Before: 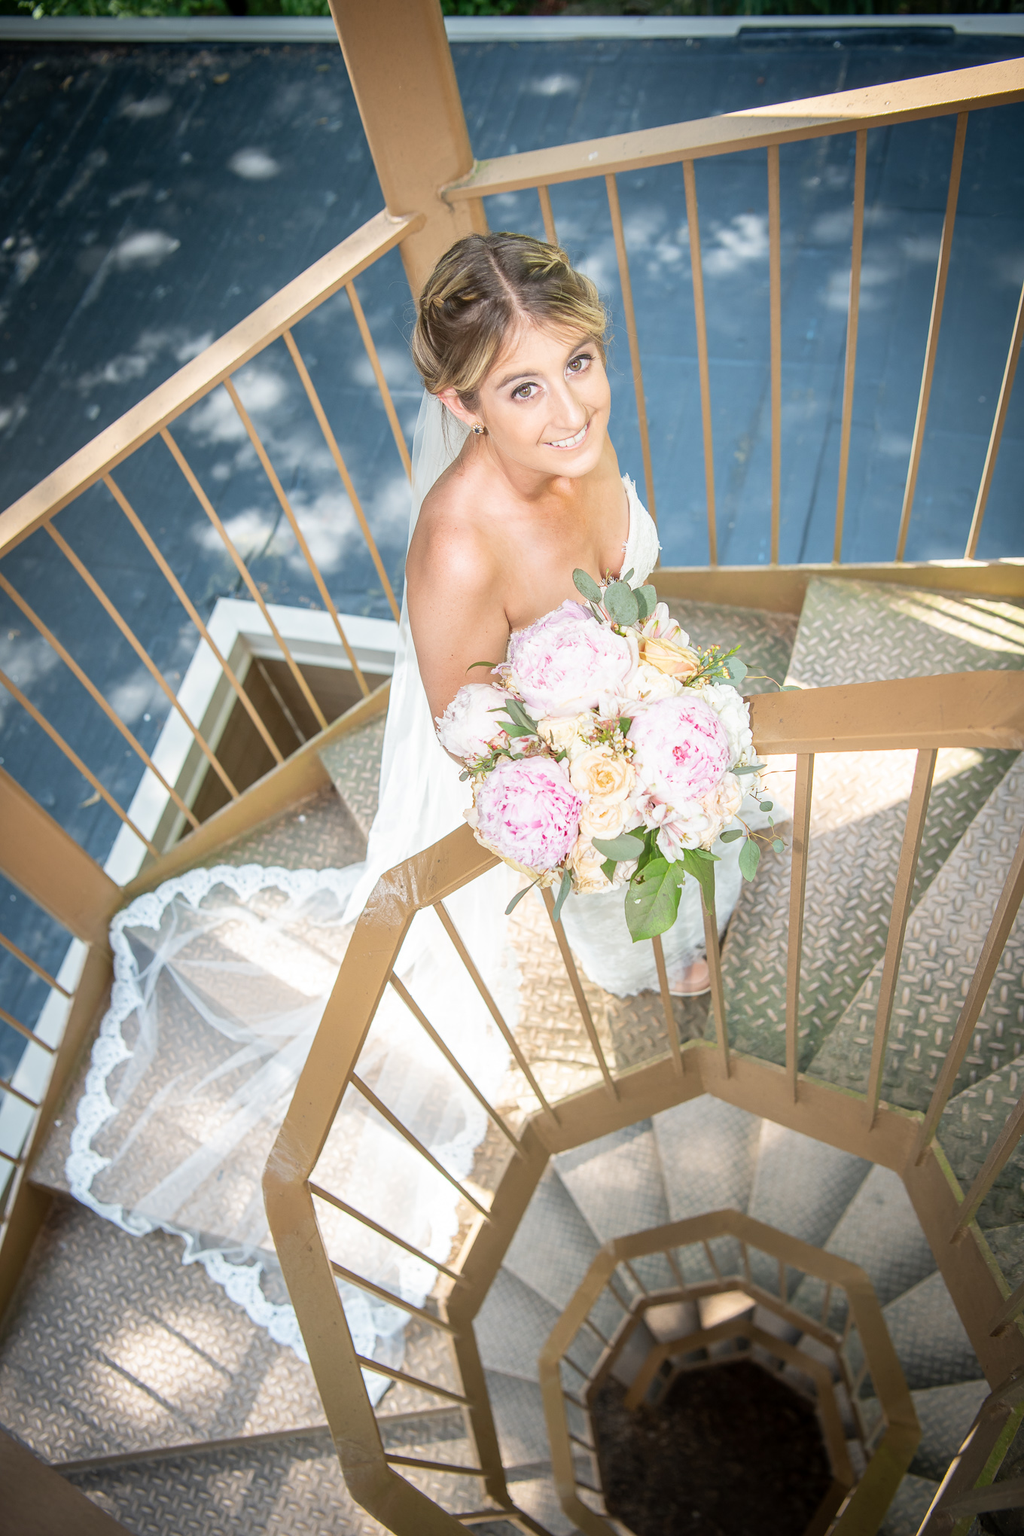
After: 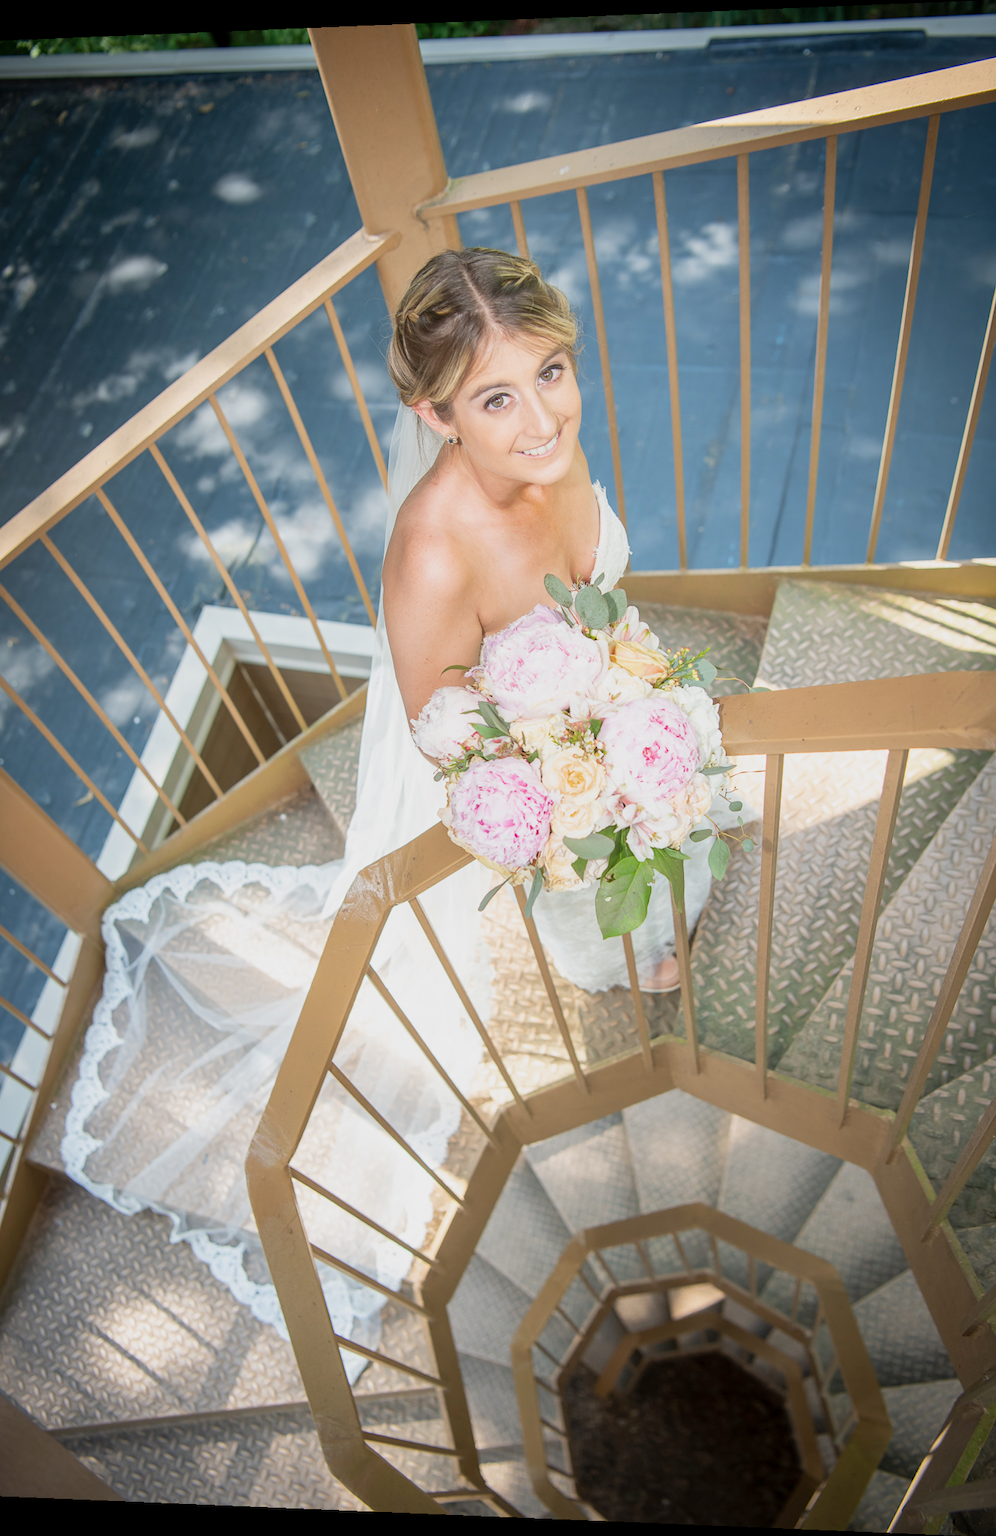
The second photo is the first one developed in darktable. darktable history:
color balance rgb: contrast -10%
rotate and perspective: lens shift (horizontal) -0.055, automatic cropping off
